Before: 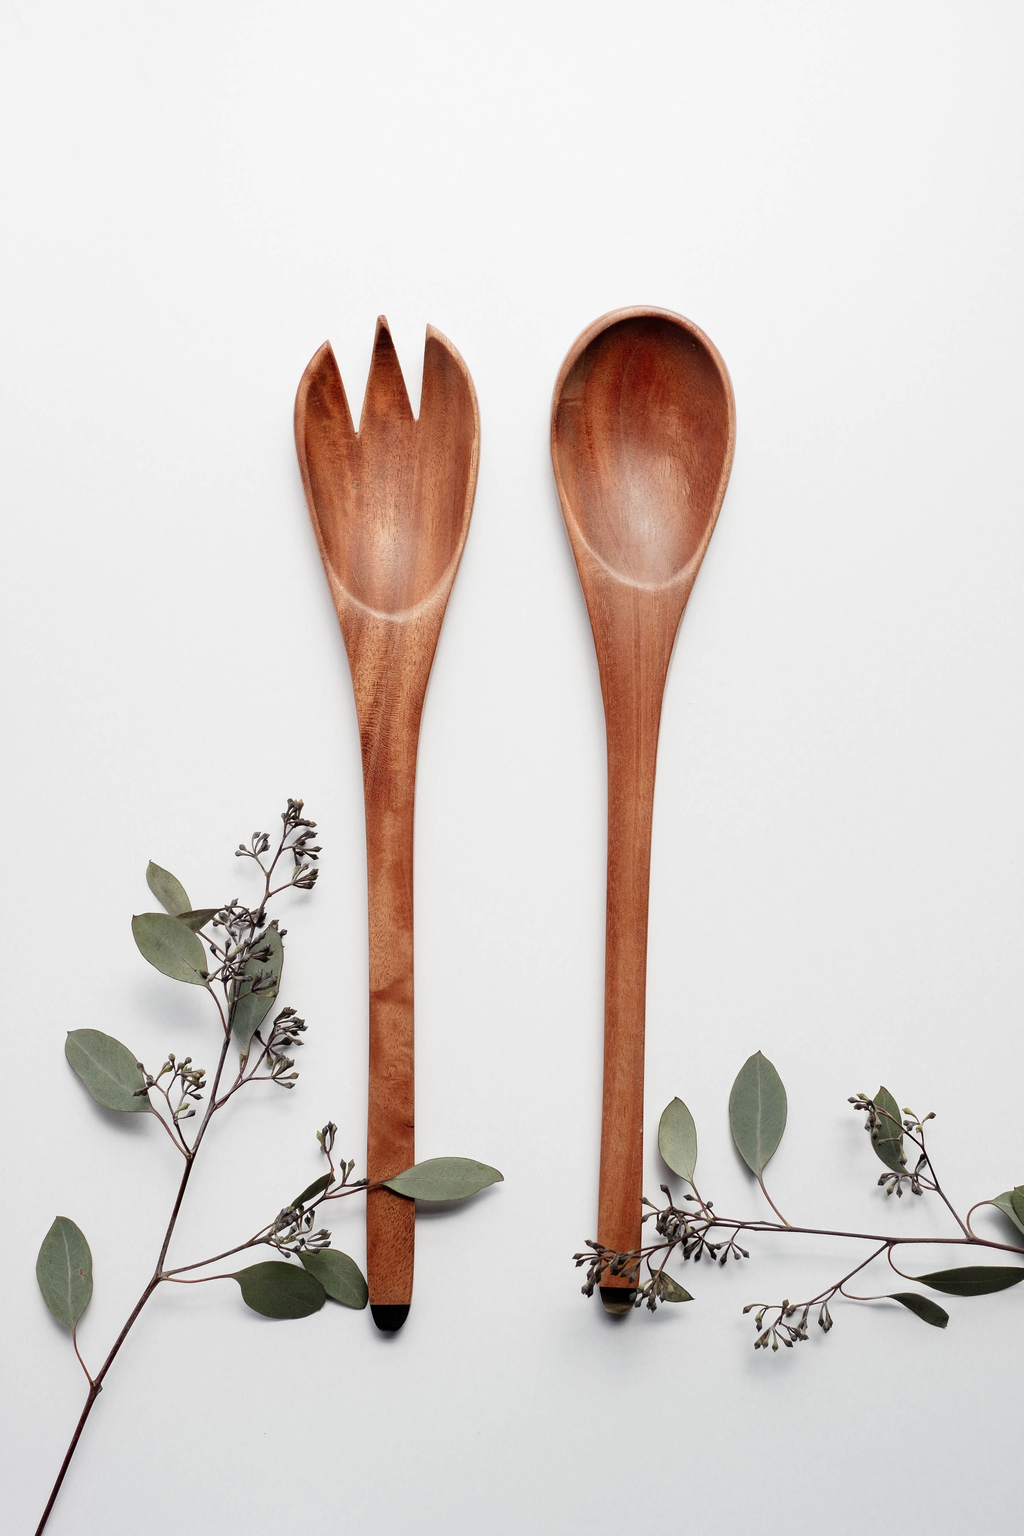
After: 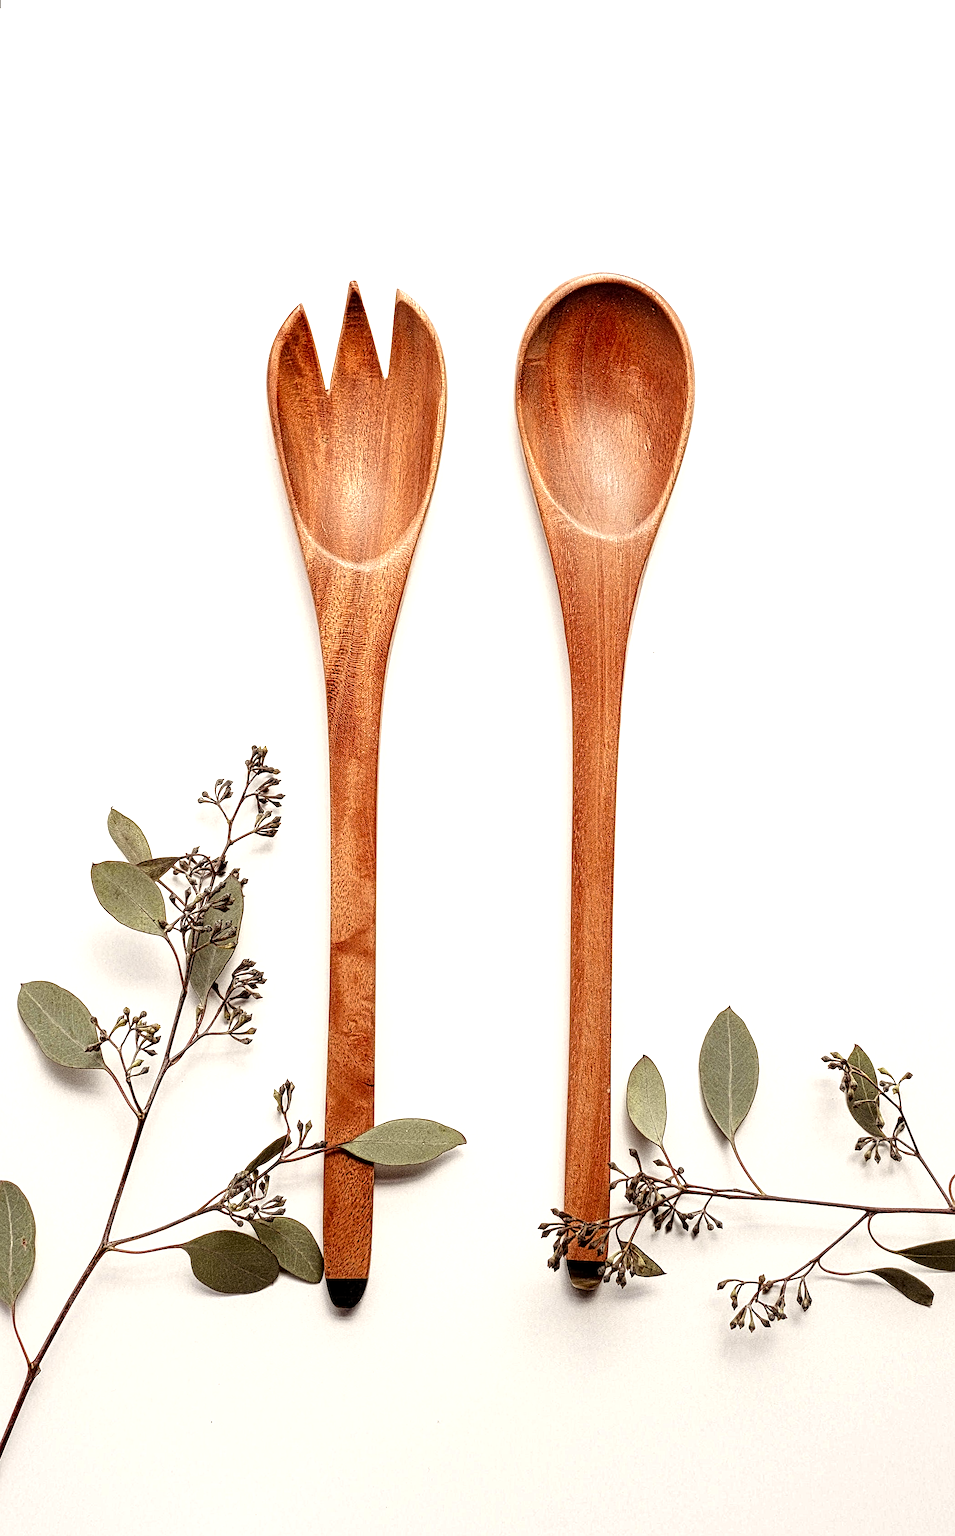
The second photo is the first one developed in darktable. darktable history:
rotate and perspective: rotation 0.215°, lens shift (vertical) -0.139, crop left 0.069, crop right 0.939, crop top 0.002, crop bottom 0.996
color balance rgb: shadows lift › chroma 4.41%, shadows lift › hue 27°, power › chroma 2.5%, power › hue 70°, highlights gain › chroma 1%, highlights gain › hue 27°, saturation formula JzAzBz (2021)
exposure: black level correction 0.001, exposure 0.5 EV, compensate exposure bias true, compensate highlight preservation false
local contrast: mode bilateral grid, contrast 20, coarseness 3, detail 300%, midtone range 0.2
